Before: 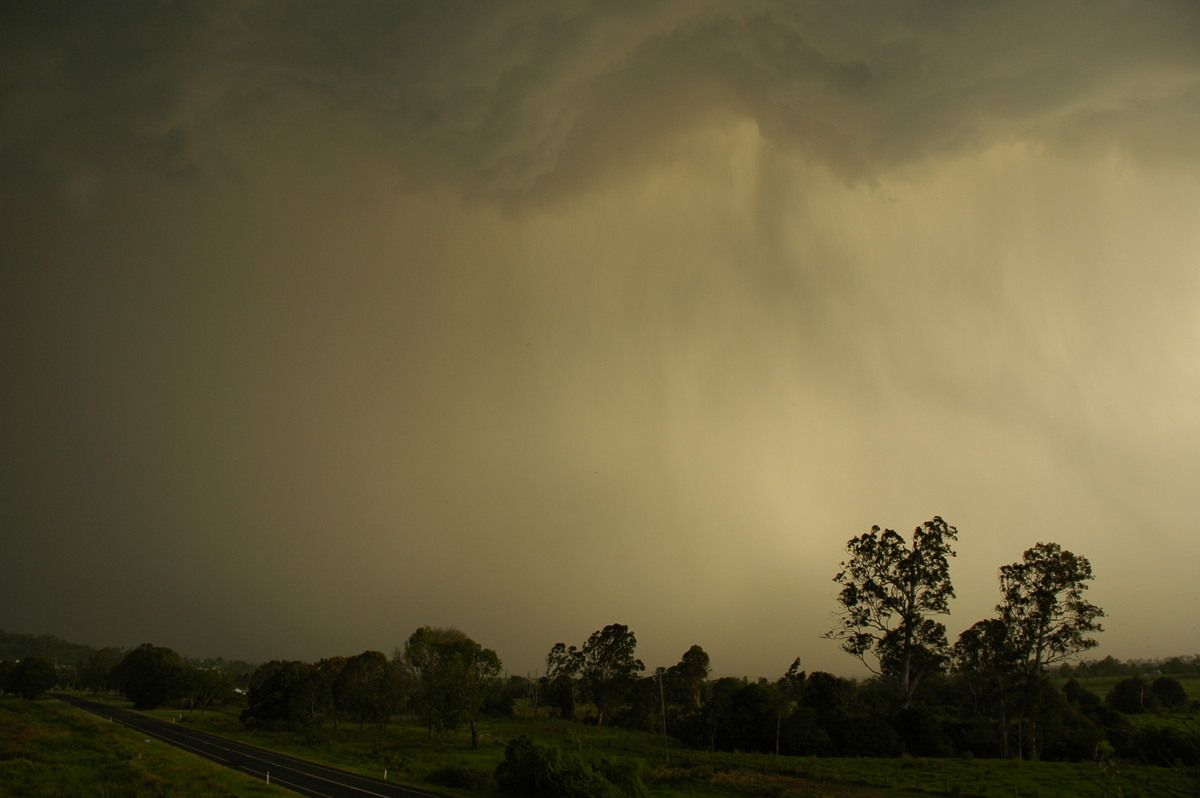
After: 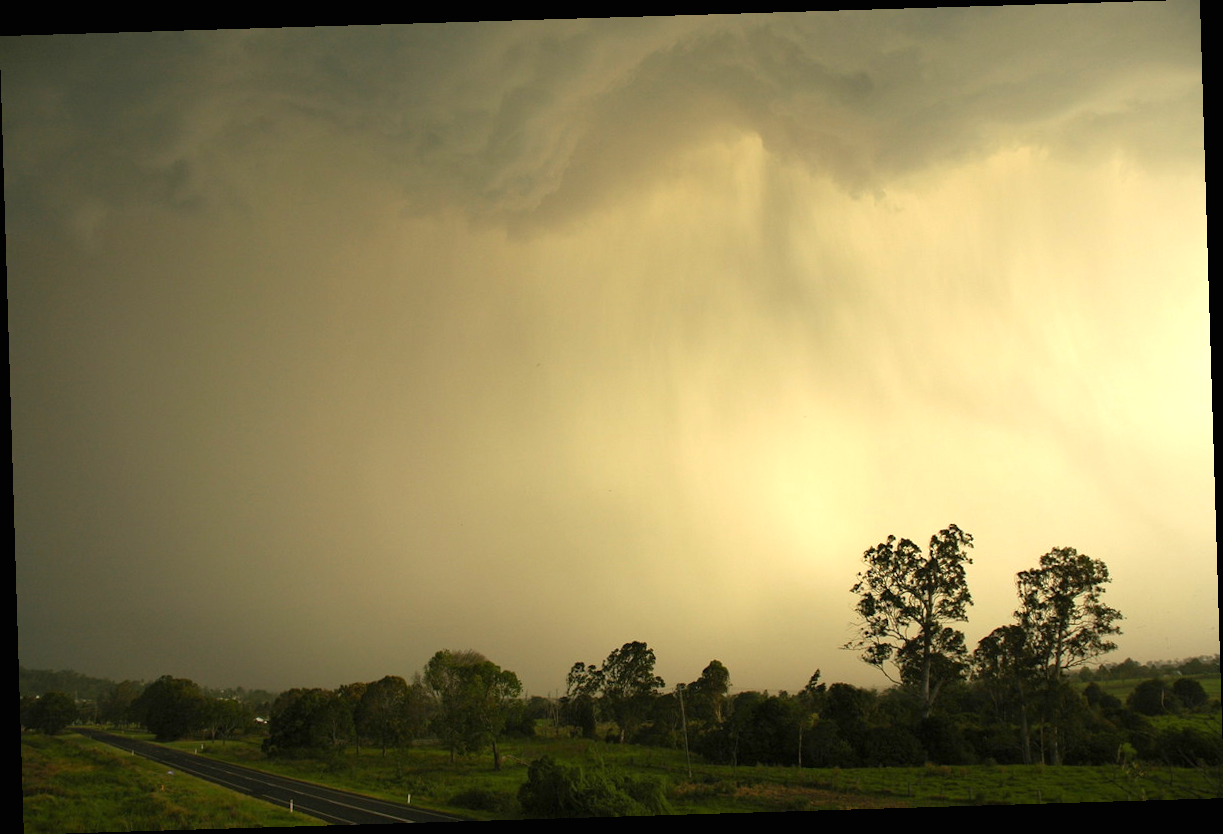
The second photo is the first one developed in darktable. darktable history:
rotate and perspective: rotation -1.75°, automatic cropping off
exposure: black level correction 0, exposure 1.2 EV, compensate exposure bias true, compensate highlight preservation false
